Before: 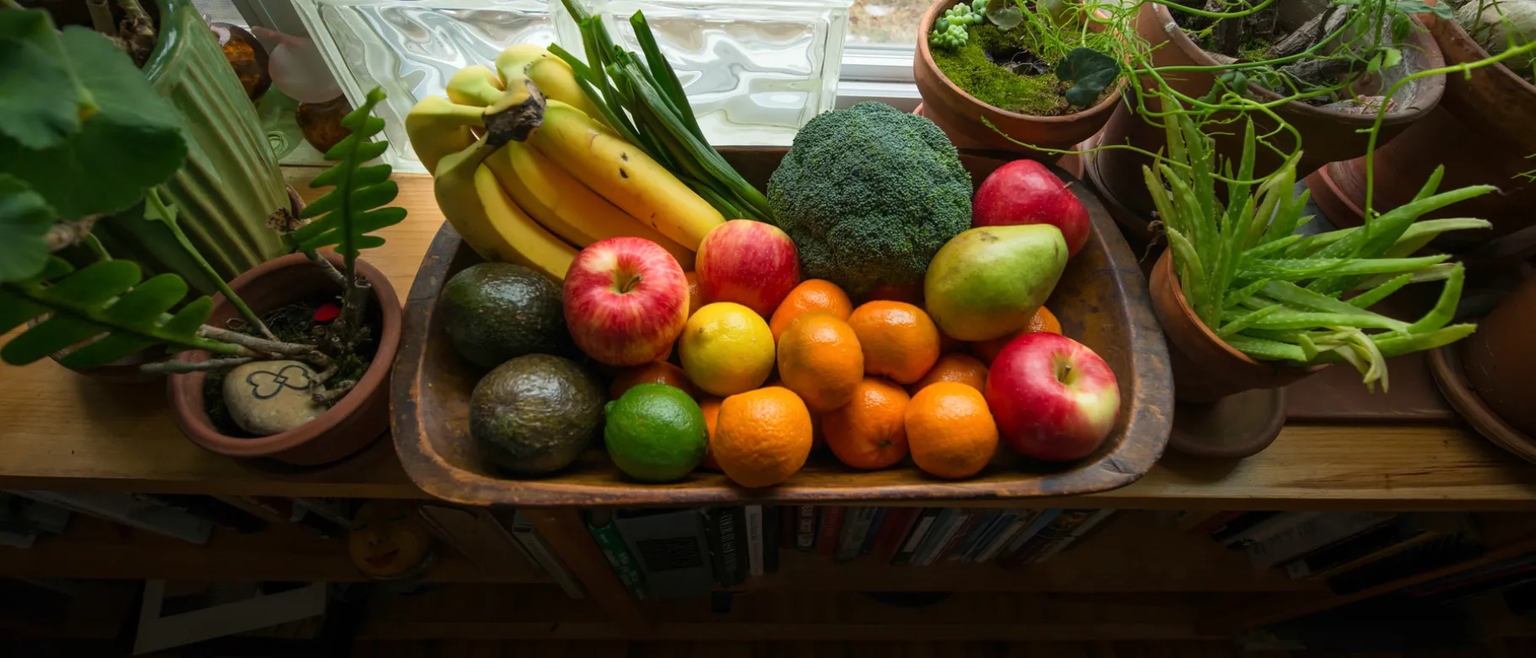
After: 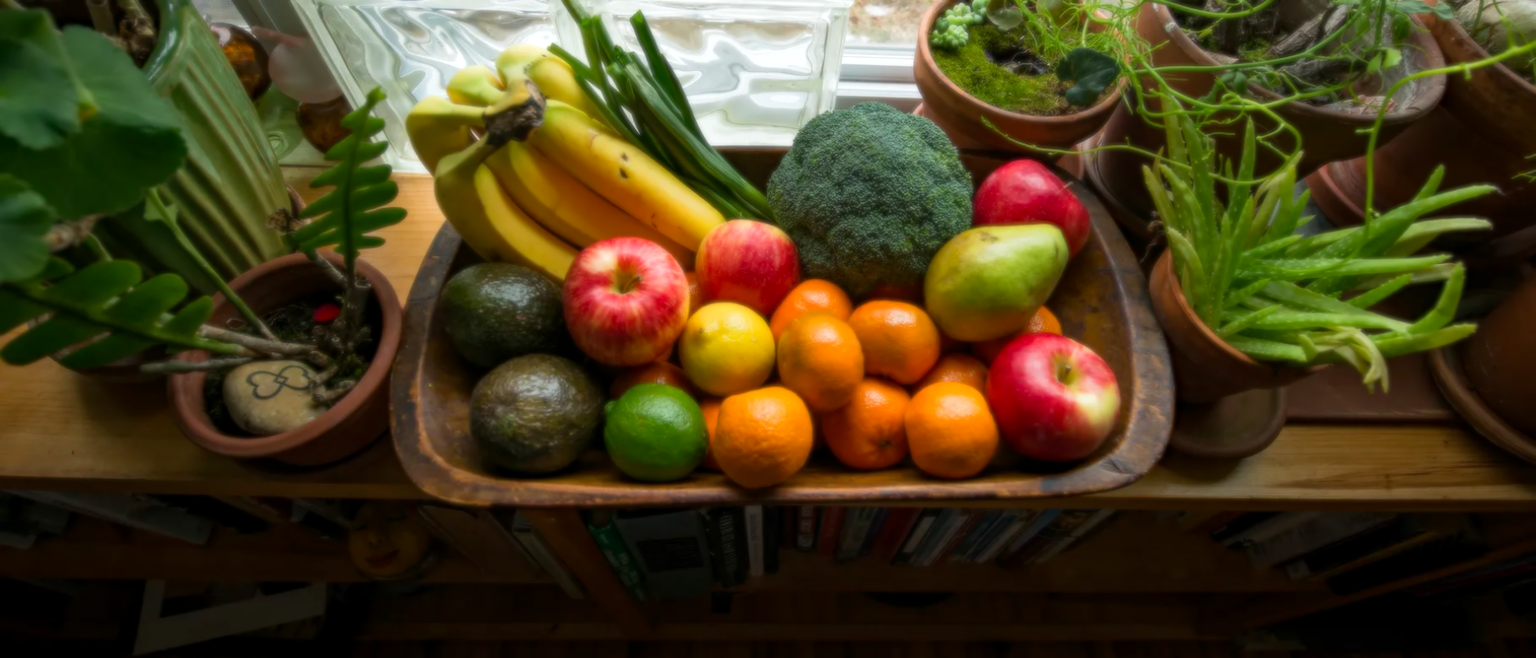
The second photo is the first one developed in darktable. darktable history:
exposure: black level correction 0.001, exposure 0.014 EV, compensate highlight preservation false
soften: size 8.67%, mix 49%
haze removal: compatibility mode true, adaptive false
